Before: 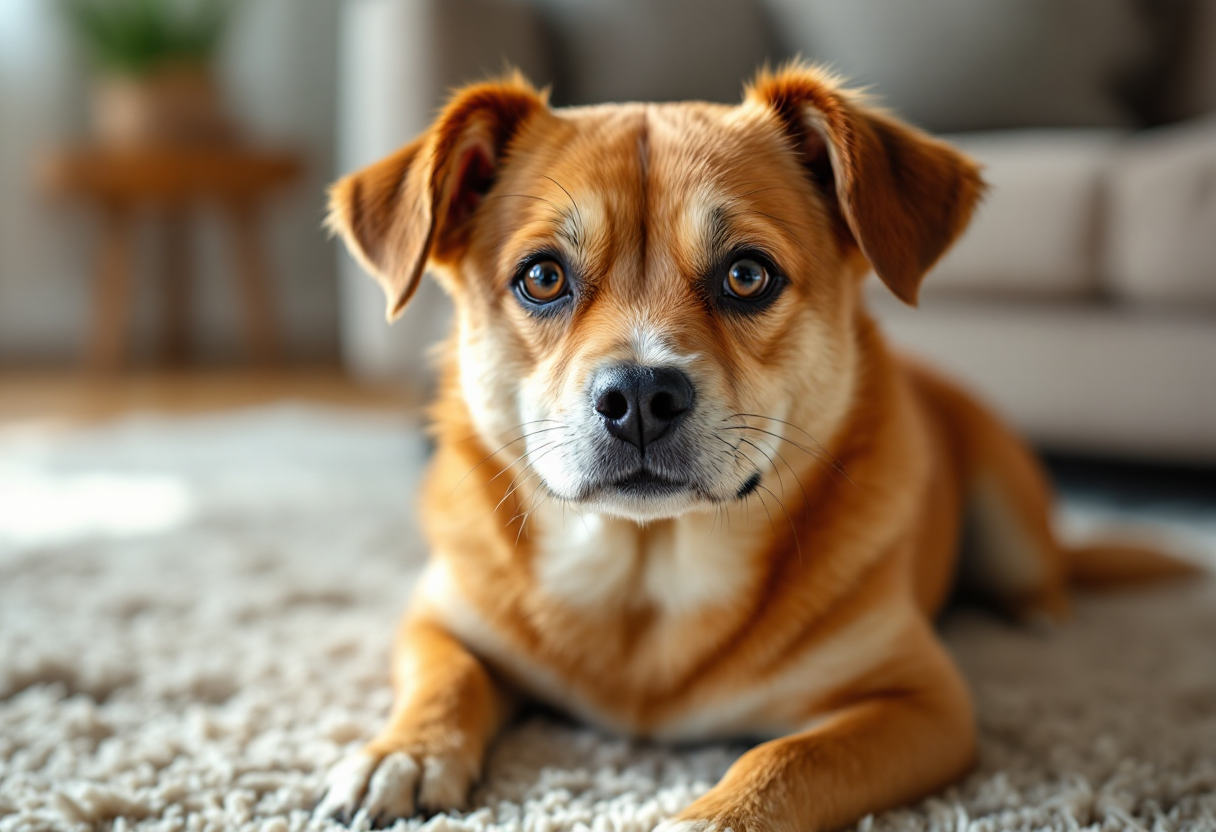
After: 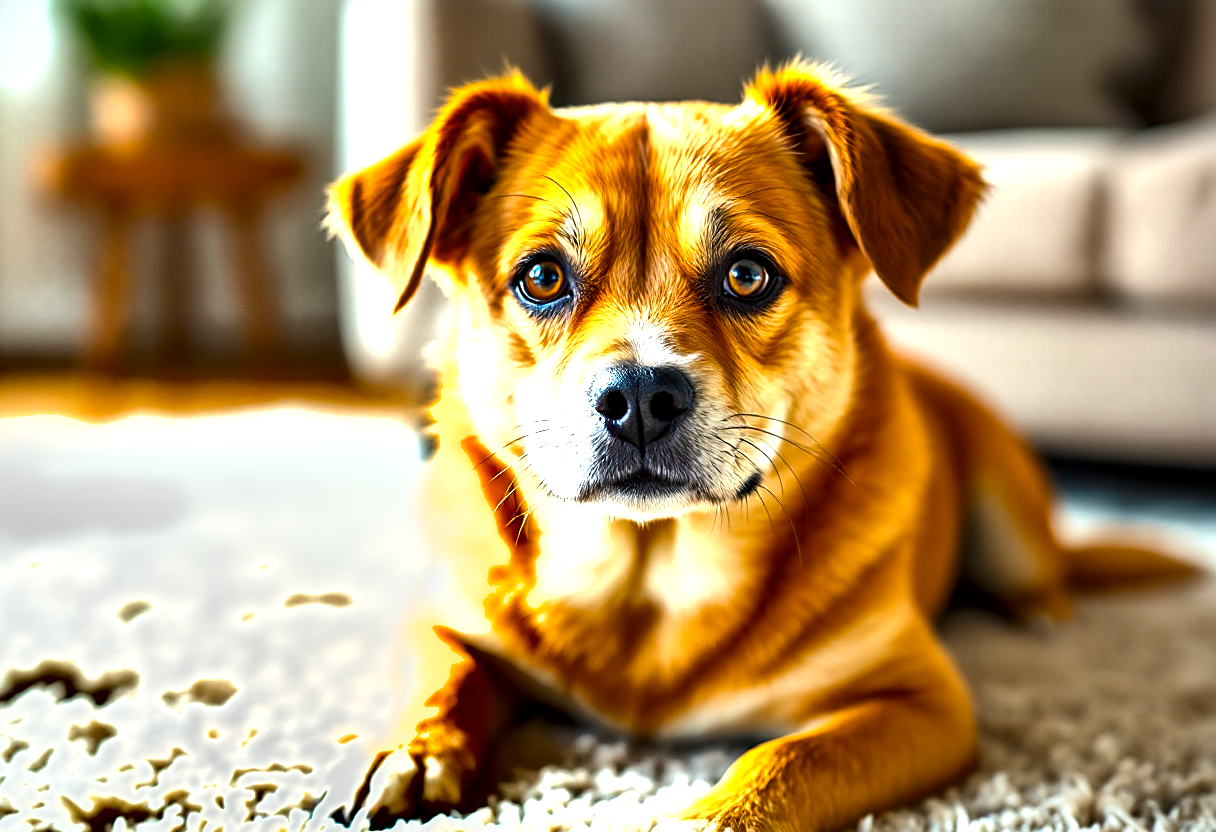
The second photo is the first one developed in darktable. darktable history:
local contrast: mode bilateral grid, contrast 20, coarseness 19, detail 163%, midtone range 0.2
sharpen: on, module defaults
shadows and highlights: radius 133.83, soften with gaussian
color balance rgb: linear chroma grading › shadows -10%, linear chroma grading › global chroma 20%, perceptual saturation grading › global saturation 15%, perceptual brilliance grading › global brilliance 30%, perceptual brilliance grading › highlights 12%, perceptual brilliance grading › mid-tones 24%, global vibrance 20%
color zones: curves: ch0 [(0.068, 0.464) (0.25, 0.5) (0.48, 0.508) (0.75, 0.536) (0.886, 0.476) (0.967, 0.456)]; ch1 [(0.066, 0.456) (0.25, 0.5) (0.616, 0.508) (0.746, 0.56) (0.934, 0.444)]
